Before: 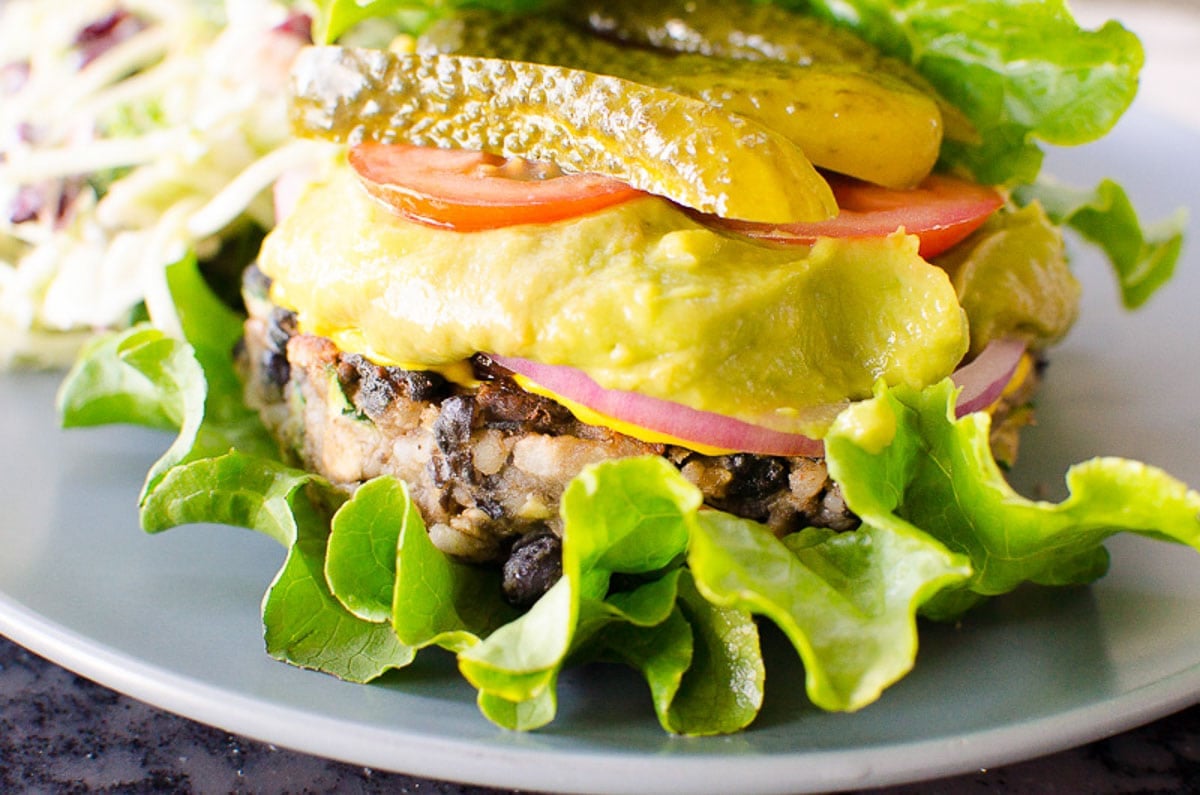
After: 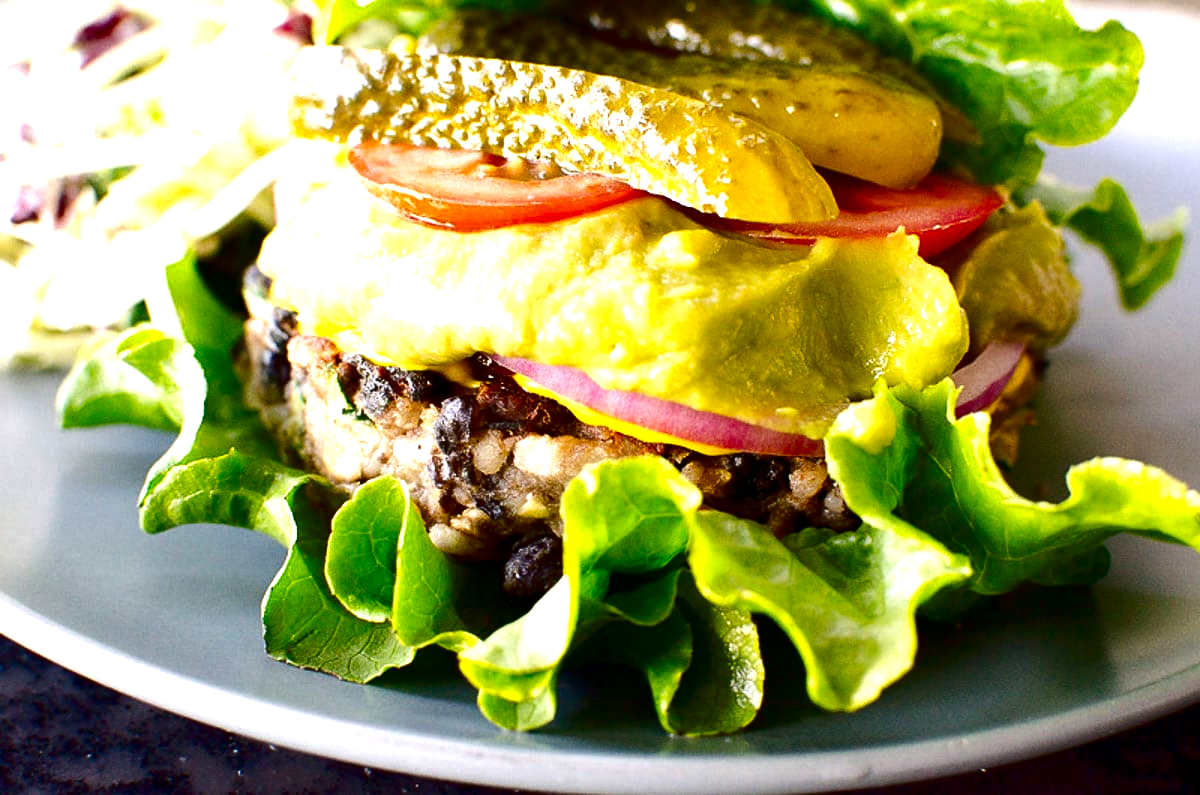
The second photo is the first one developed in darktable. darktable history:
exposure: exposure 0.566 EV, compensate highlight preservation false
contrast brightness saturation: contrast 0.09, brightness -0.59, saturation 0.17
